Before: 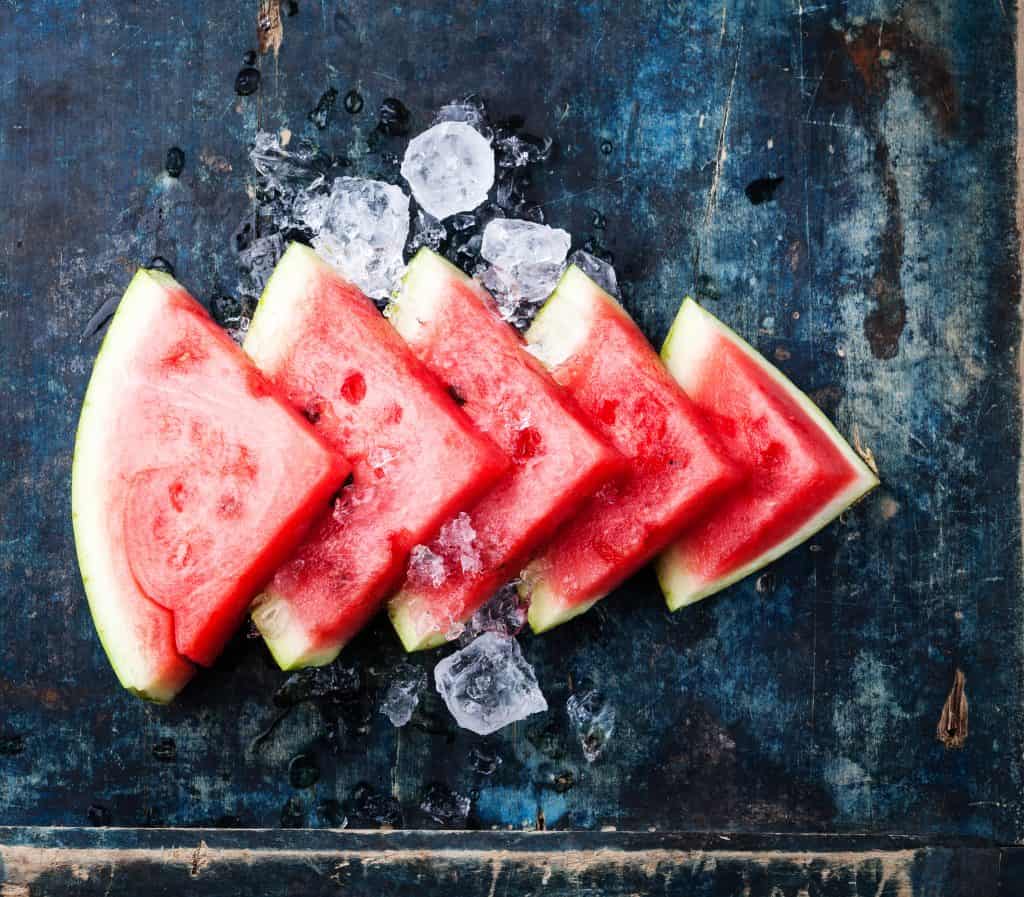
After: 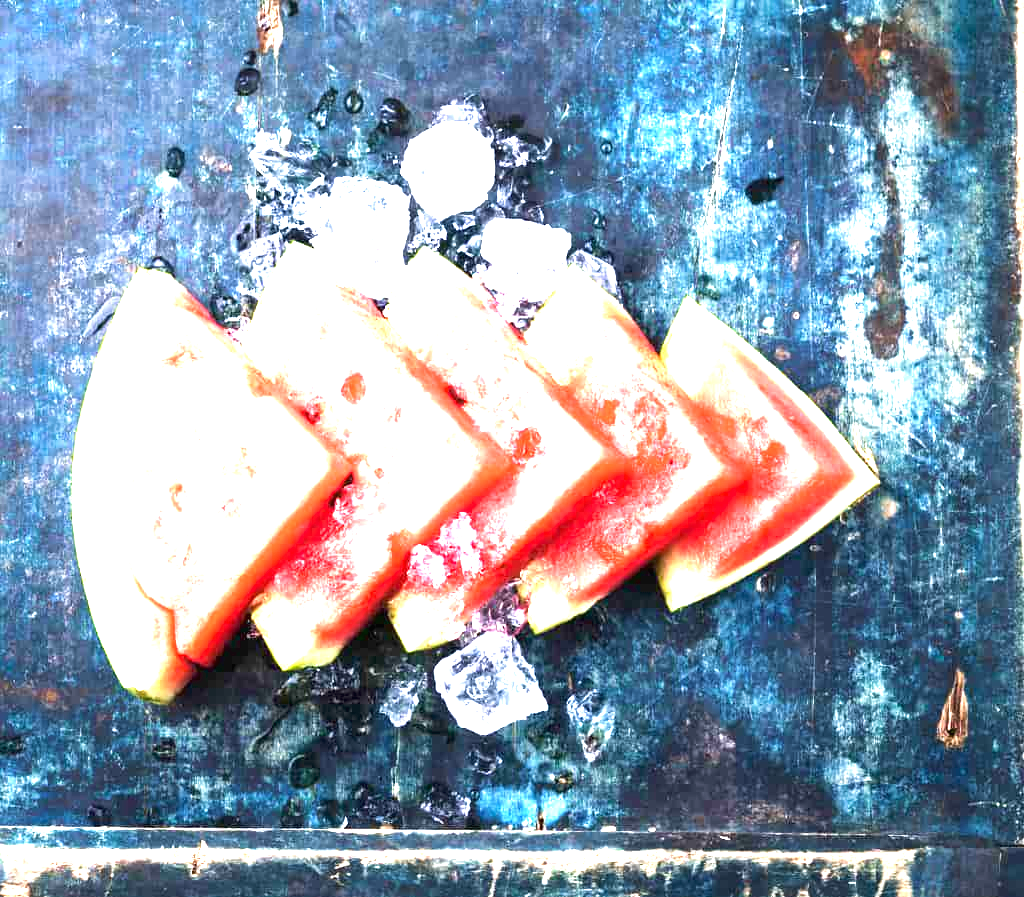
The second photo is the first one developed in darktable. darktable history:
velvia: on, module defaults
exposure: black level correction 0, exposure 2.403 EV, compensate highlight preservation false
